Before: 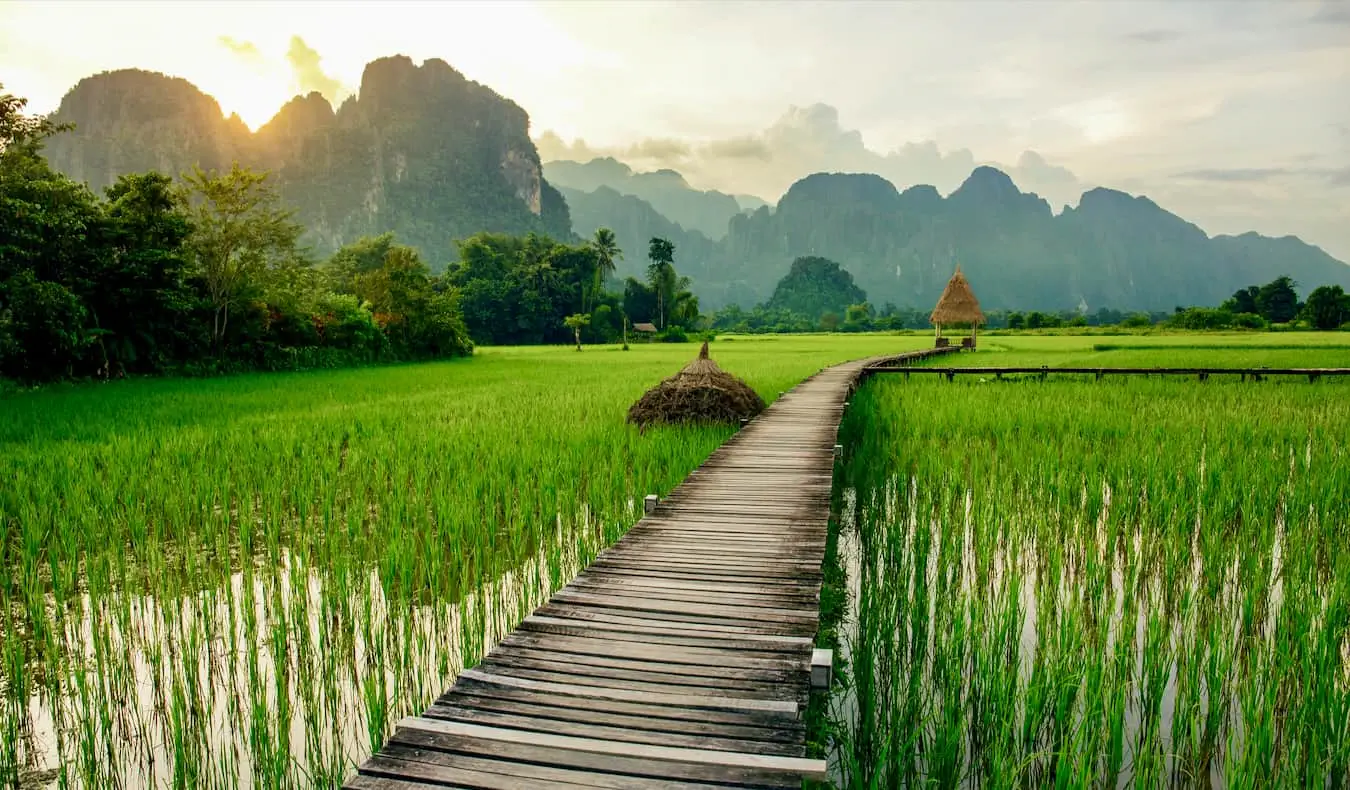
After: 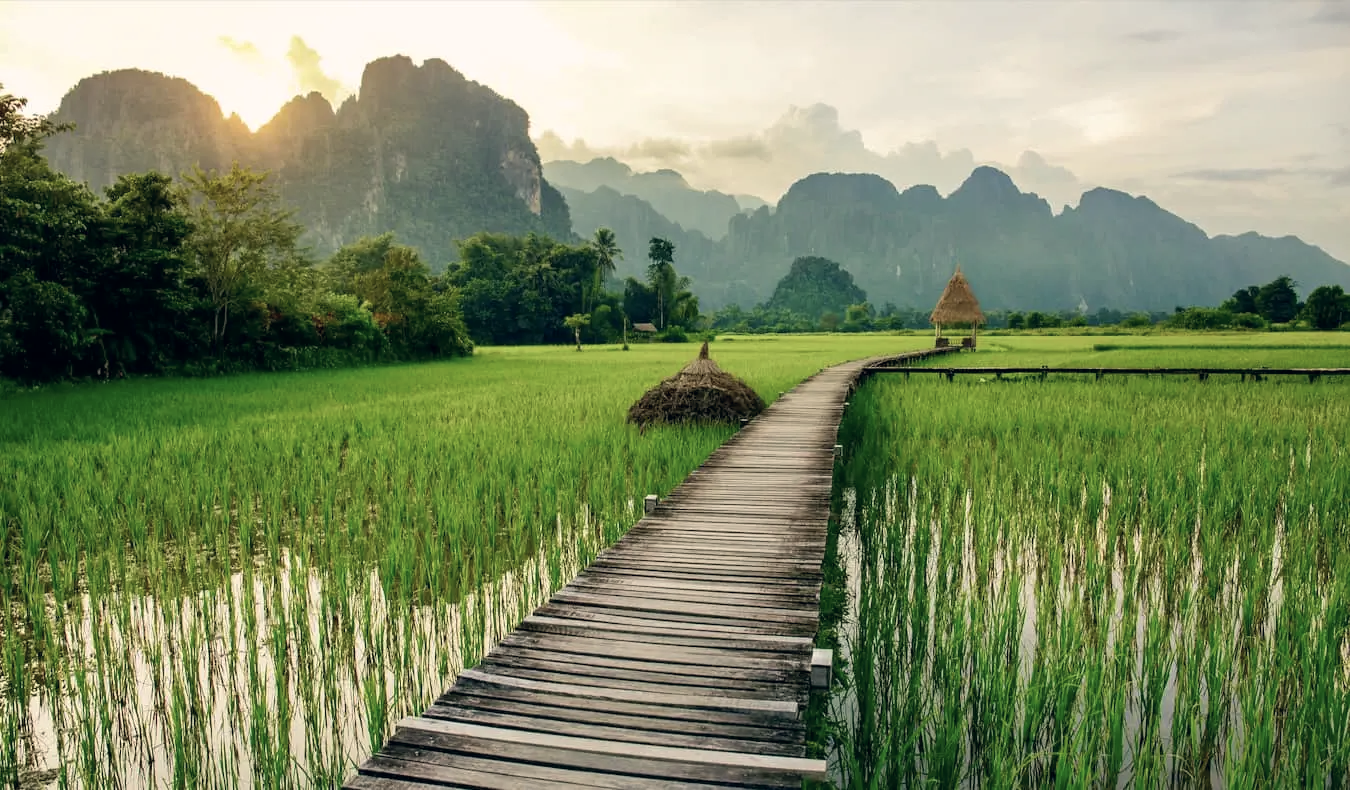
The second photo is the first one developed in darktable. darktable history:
color correction: highlights a* 2.74, highlights b* 5.02, shadows a* -1.96, shadows b* -4.88, saturation 0.766
